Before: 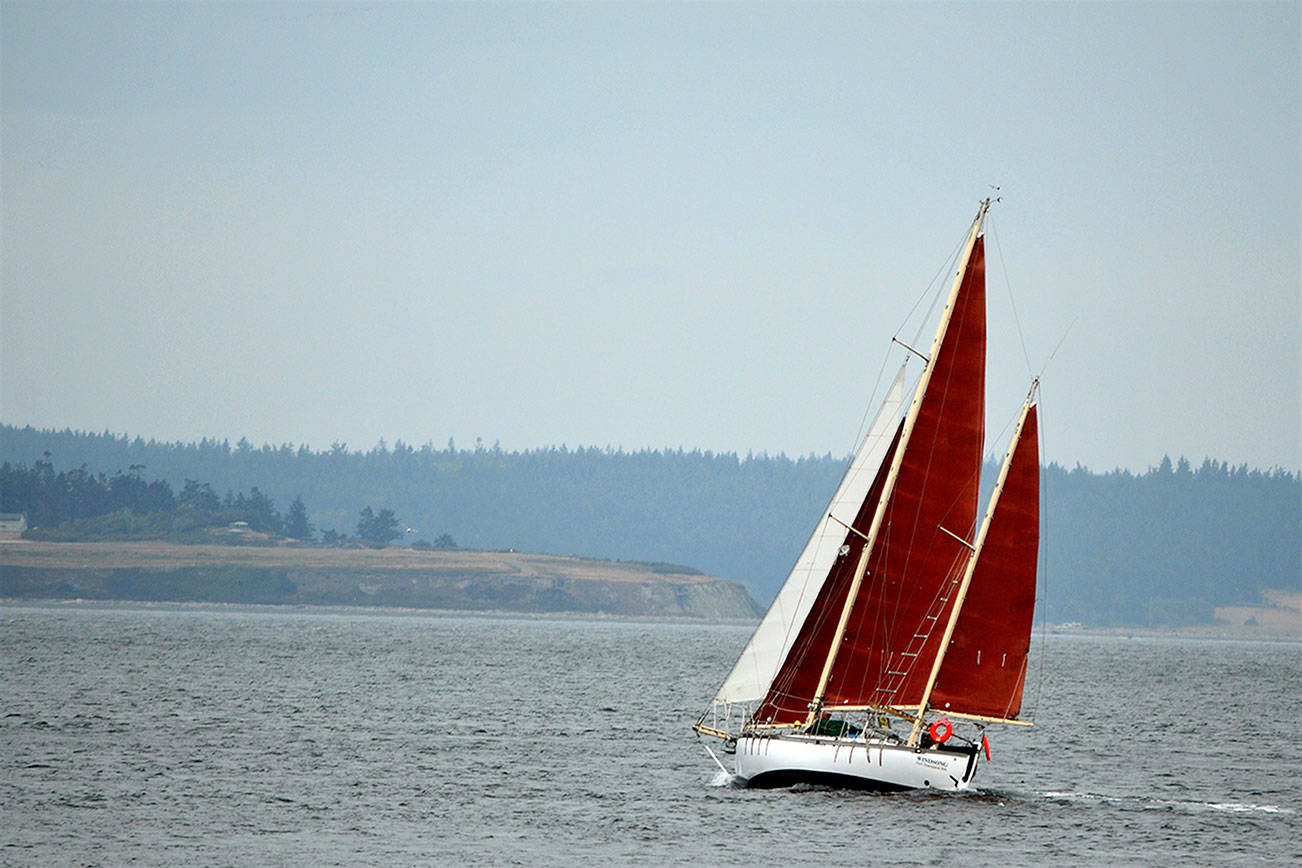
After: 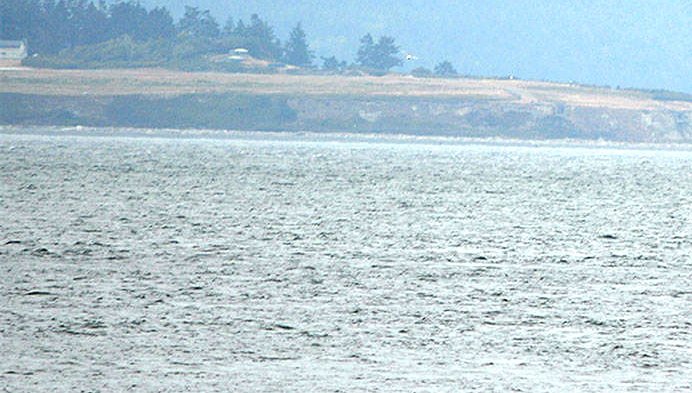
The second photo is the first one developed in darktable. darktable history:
crop and rotate: top 54.542%, right 46.827%, bottom 0.112%
exposure: exposure 1.134 EV, compensate exposure bias true, compensate highlight preservation false
